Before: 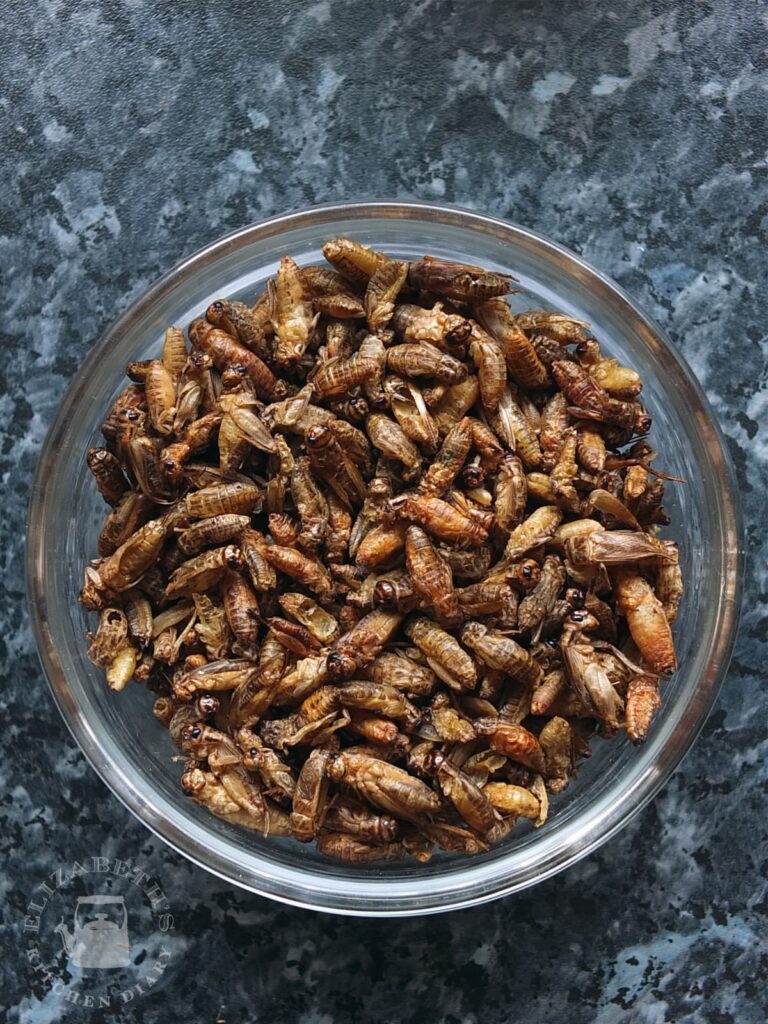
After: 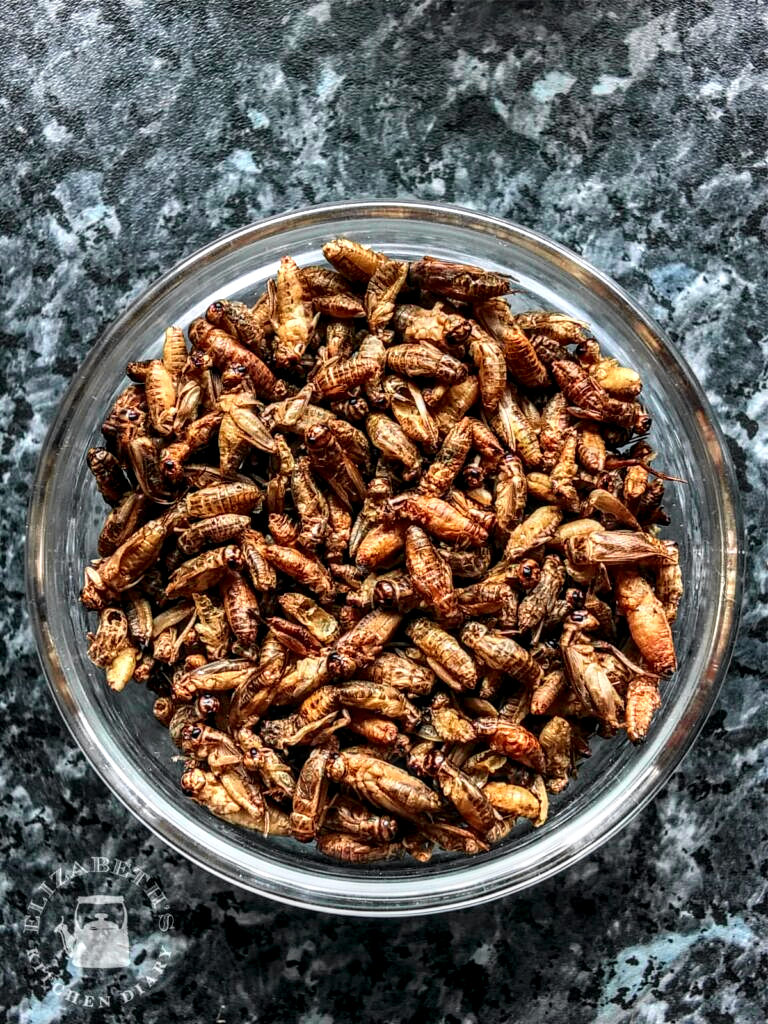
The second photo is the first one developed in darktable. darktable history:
tone curve: curves: ch0 [(0, 0) (0.131, 0.116) (0.316, 0.345) (0.501, 0.584) (0.629, 0.732) (0.812, 0.888) (1, 0.974)]; ch1 [(0, 0) (0.366, 0.367) (0.475, 0.462) (0.494, 0.496) (0.504, 0.499) (0.553, 0.584) (1, 1)]; ch2 [(0, 0) (0.333, 0.346) (0.375, 0.375) (0.424, 0.43) (0.476, 0.492) (0.502, 0.502) (0.533, 0.556) (0.566, 0.599) (0.614, 0.653) (1, 1)], color space Lab, independent channels, preserve colors none
local contrast: highlights 11%, shadows 39%, detail 183%, midtone range 0.468
